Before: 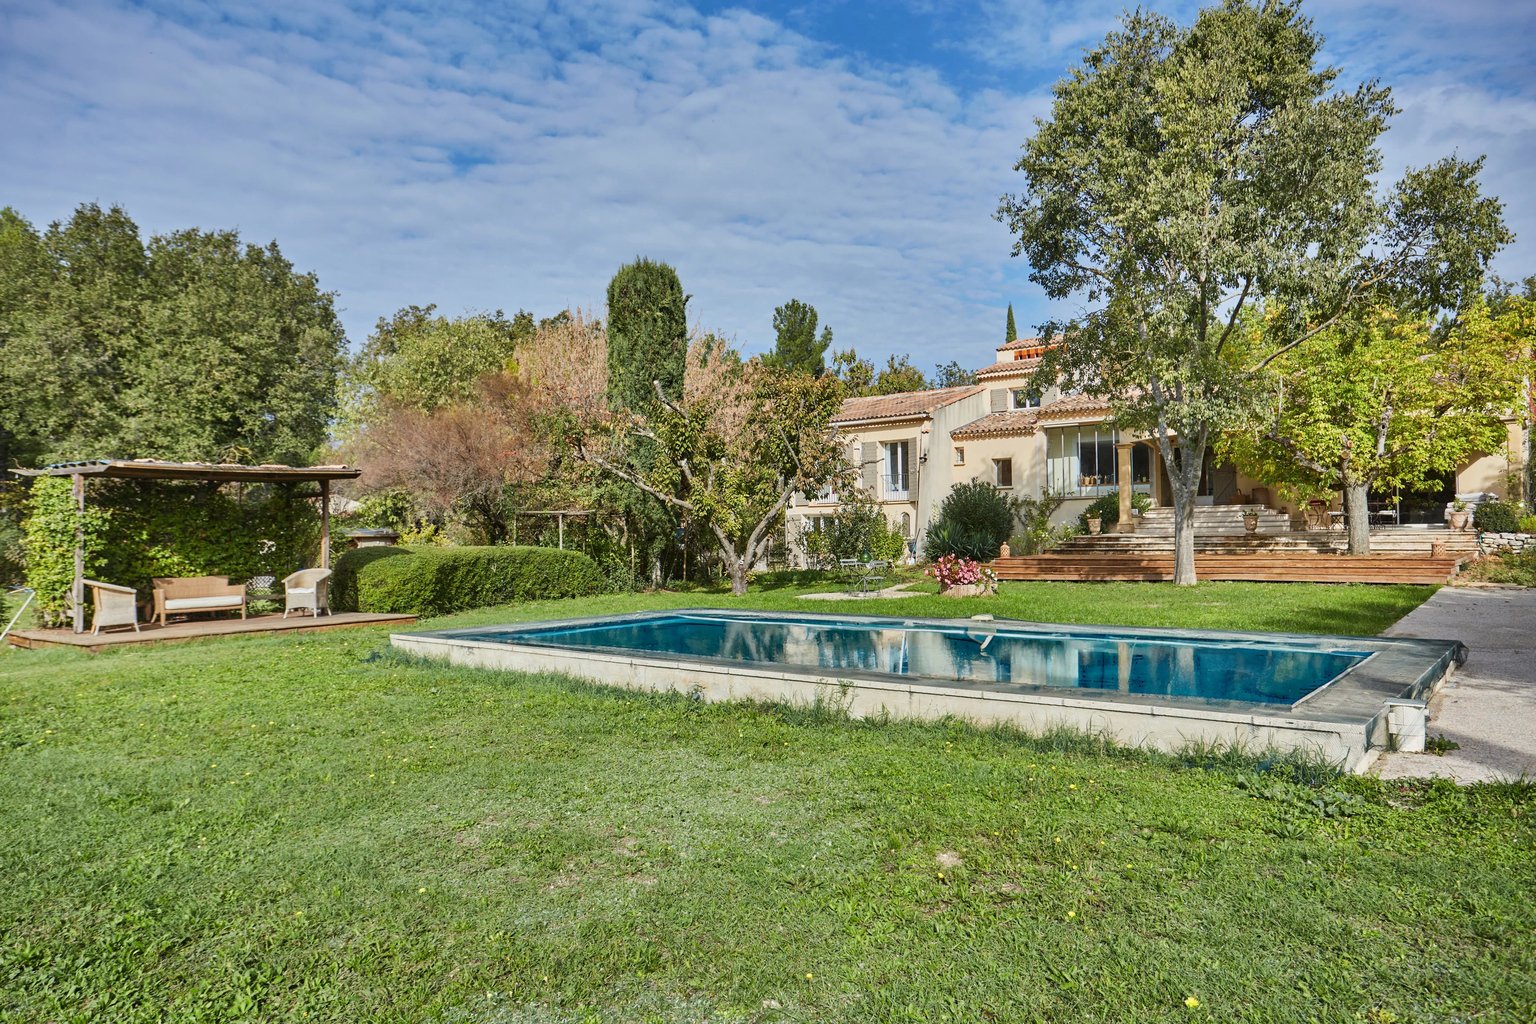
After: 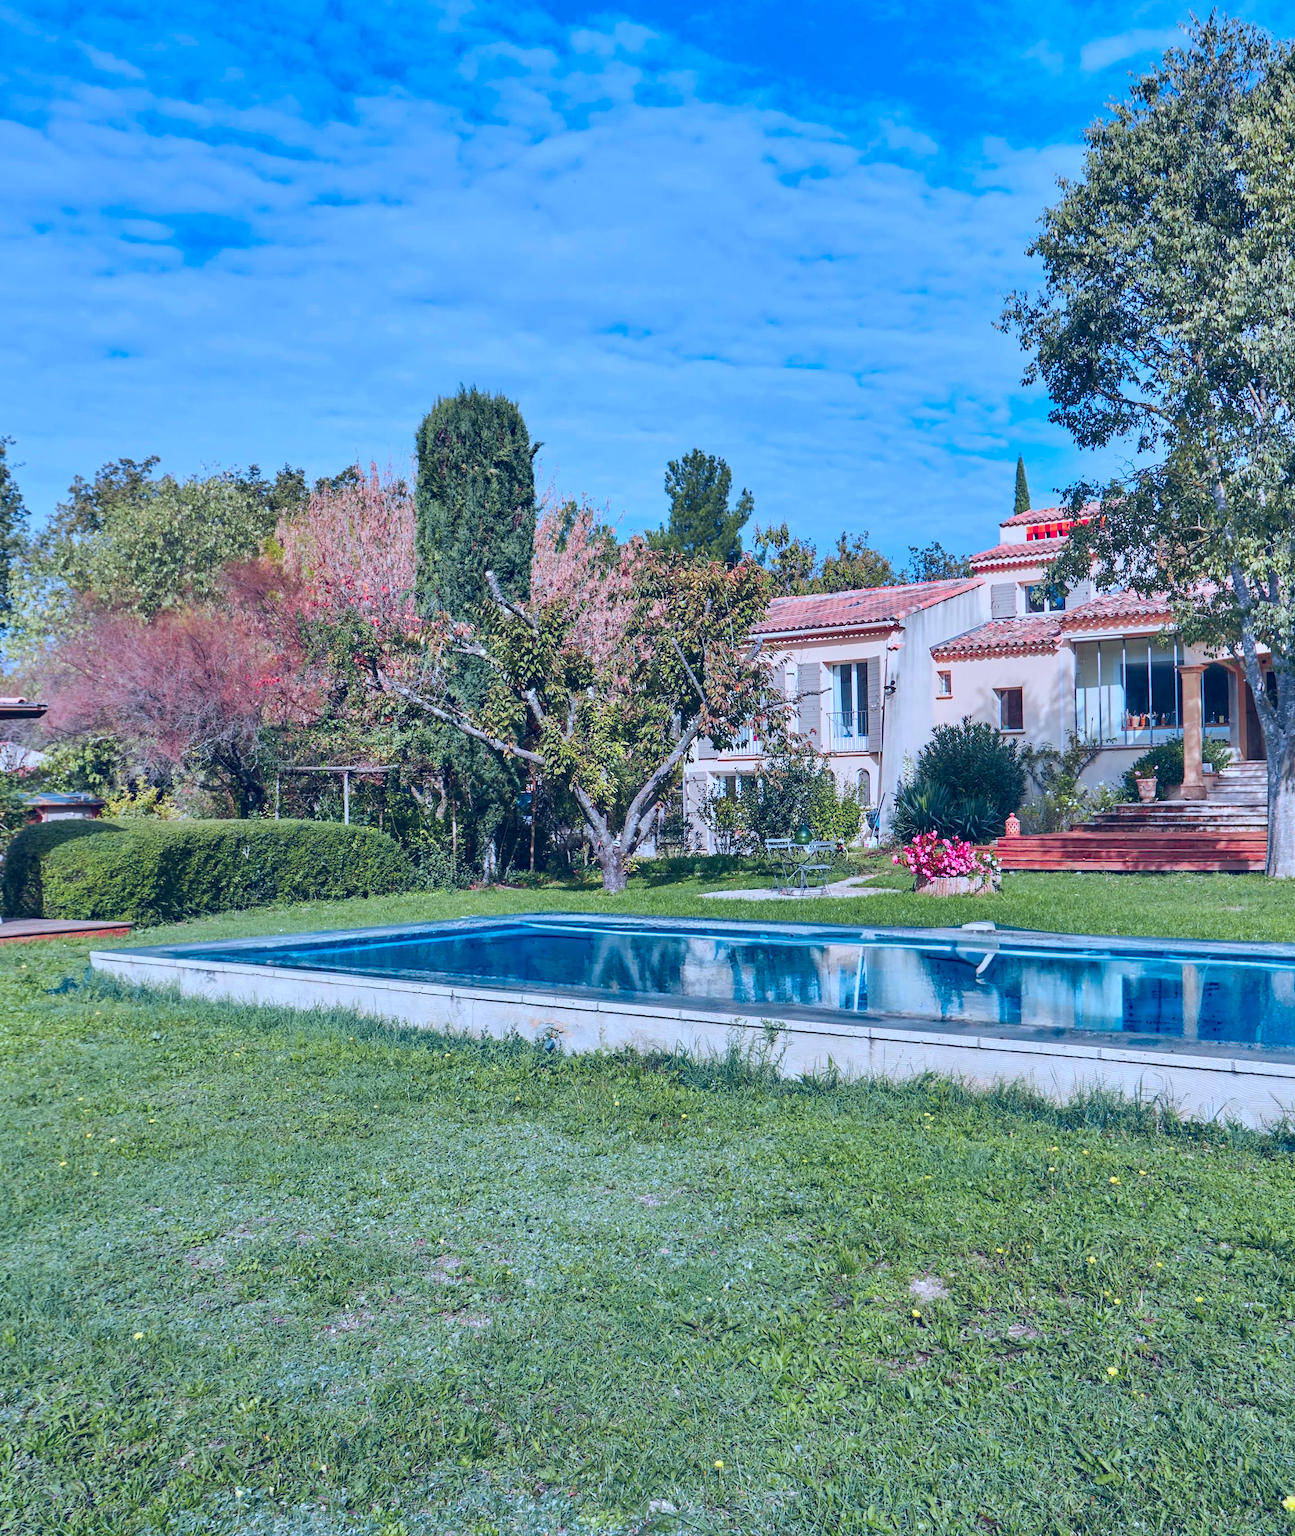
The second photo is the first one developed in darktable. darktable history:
tone curve: curves: ch1 [(0, 0) (0.108, 0.197) (0.5, 0.5) (0.681, 0.885) (1, 1)]; ch2 [(0, 0) (0.28, 0.151) (1, 1)], color space Lab, independent channels
crop: left 21.496%, right 22.254%
